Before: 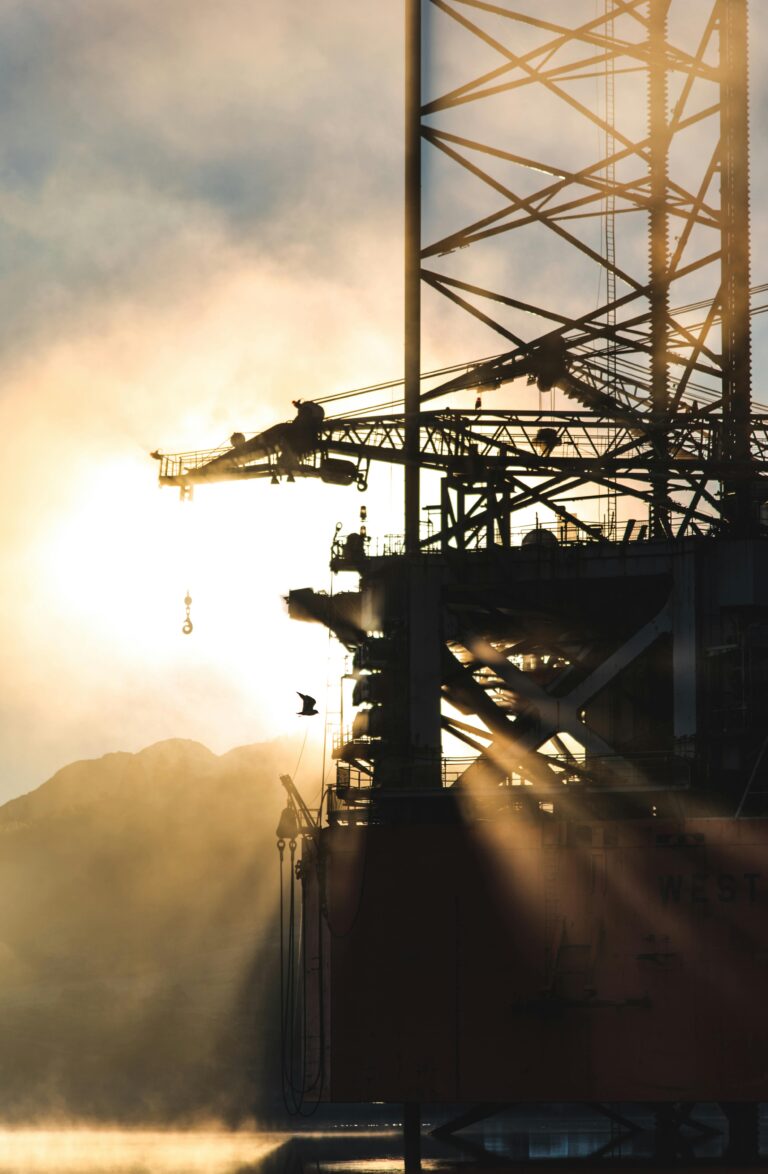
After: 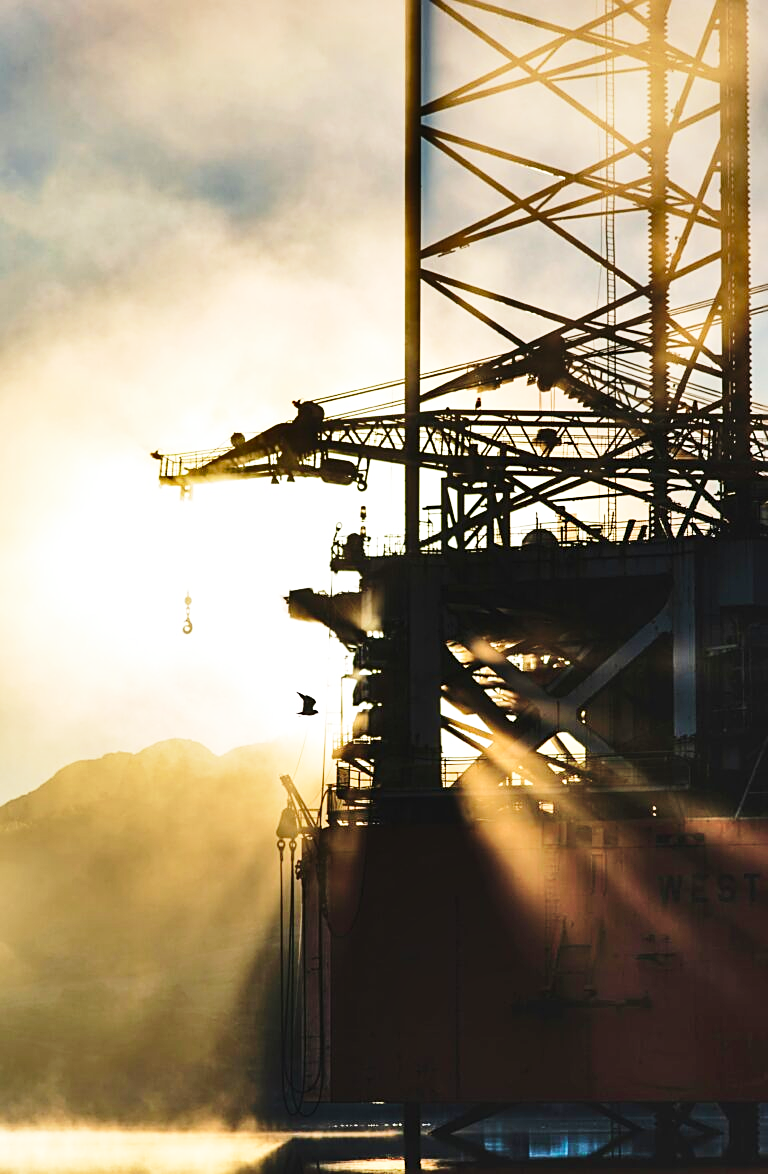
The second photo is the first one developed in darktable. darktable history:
base curve: curves: ch0 [(0, 0) (0.028, 0.03) (0.121, 0.232) (0.46, 0.748) (0.859, 0.968) (1, 1)], preserve colors none
velvia: on, module defaults
shadows and highlights: soften with gaussian
sharpen: on, module defaults
